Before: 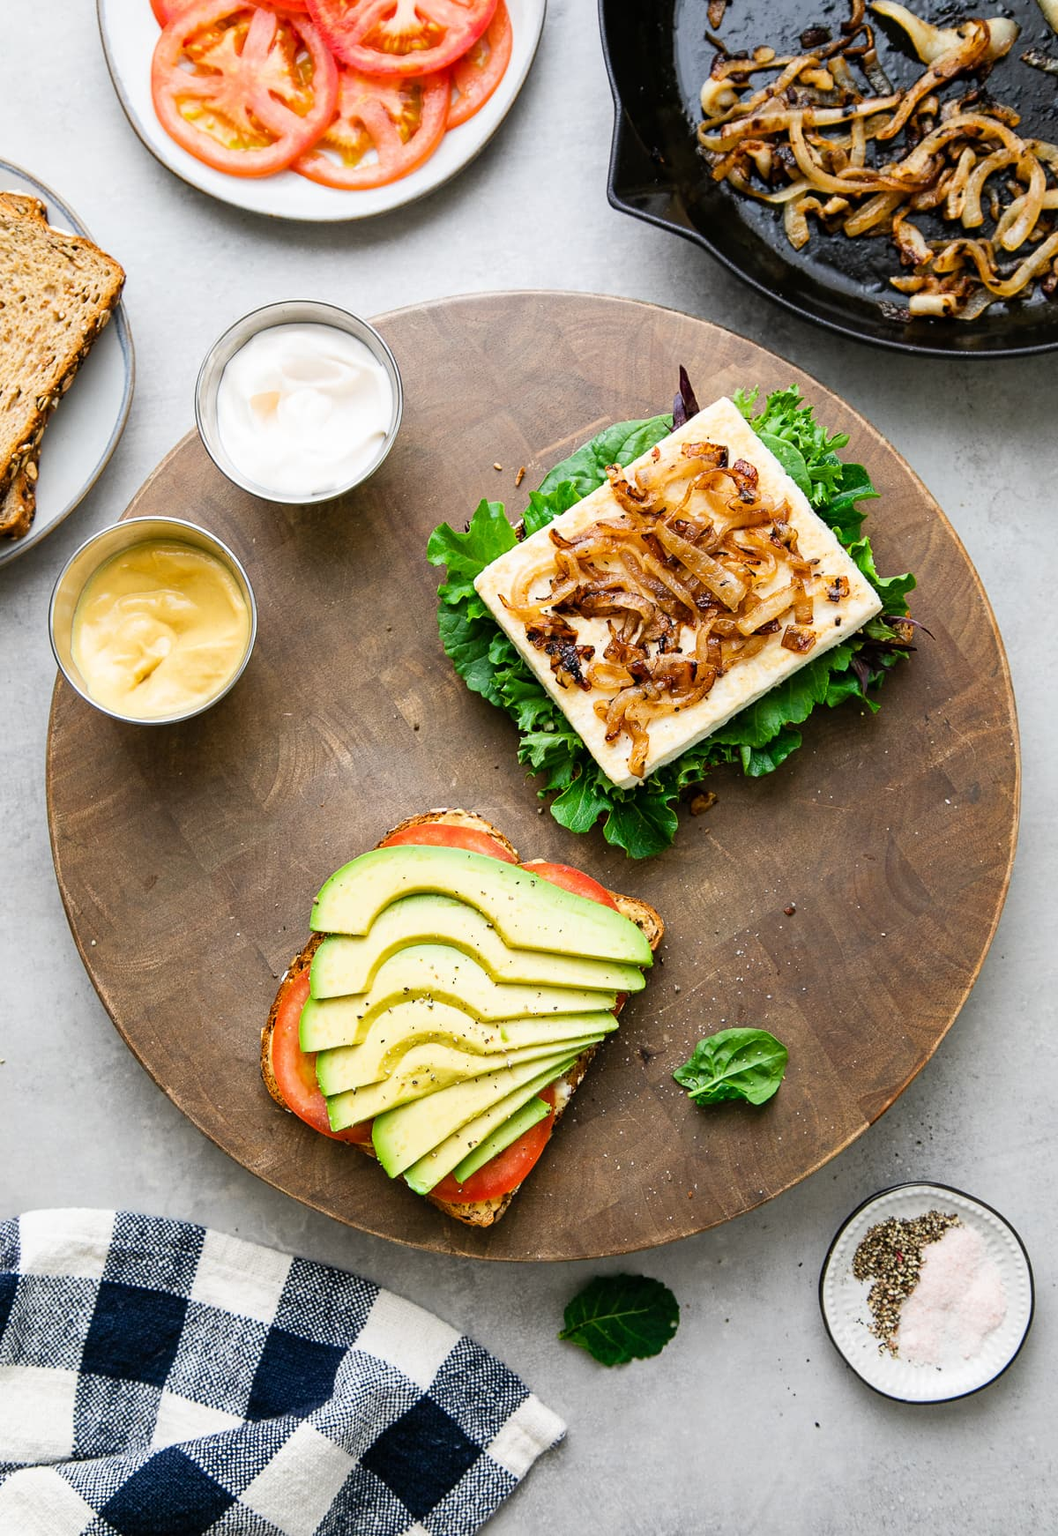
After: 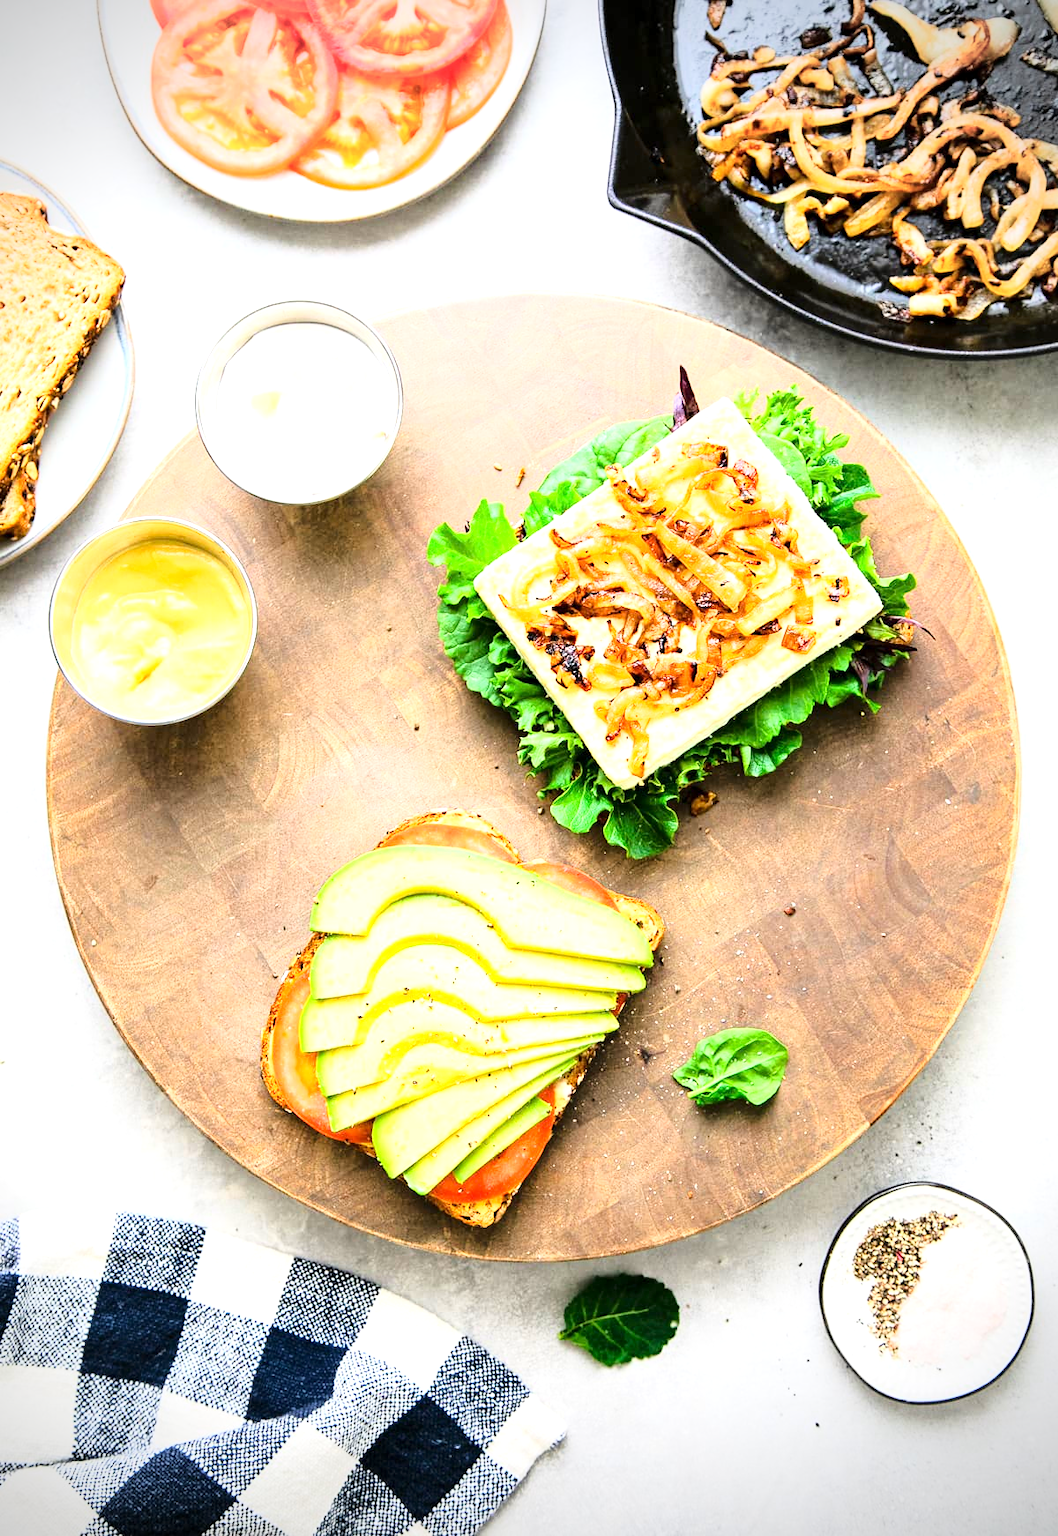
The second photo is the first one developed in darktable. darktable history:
exposure: black level correction 0.001, exposure 1.13 EV, compensate highlight preservation false
base curve: curves: ch0 [(0, 0) (0.028, 0.03) (0.121, 0.232) (0.46, 0.748) (0.859, 0.968) (1, 1)]
vignetting: brightness -0.575
